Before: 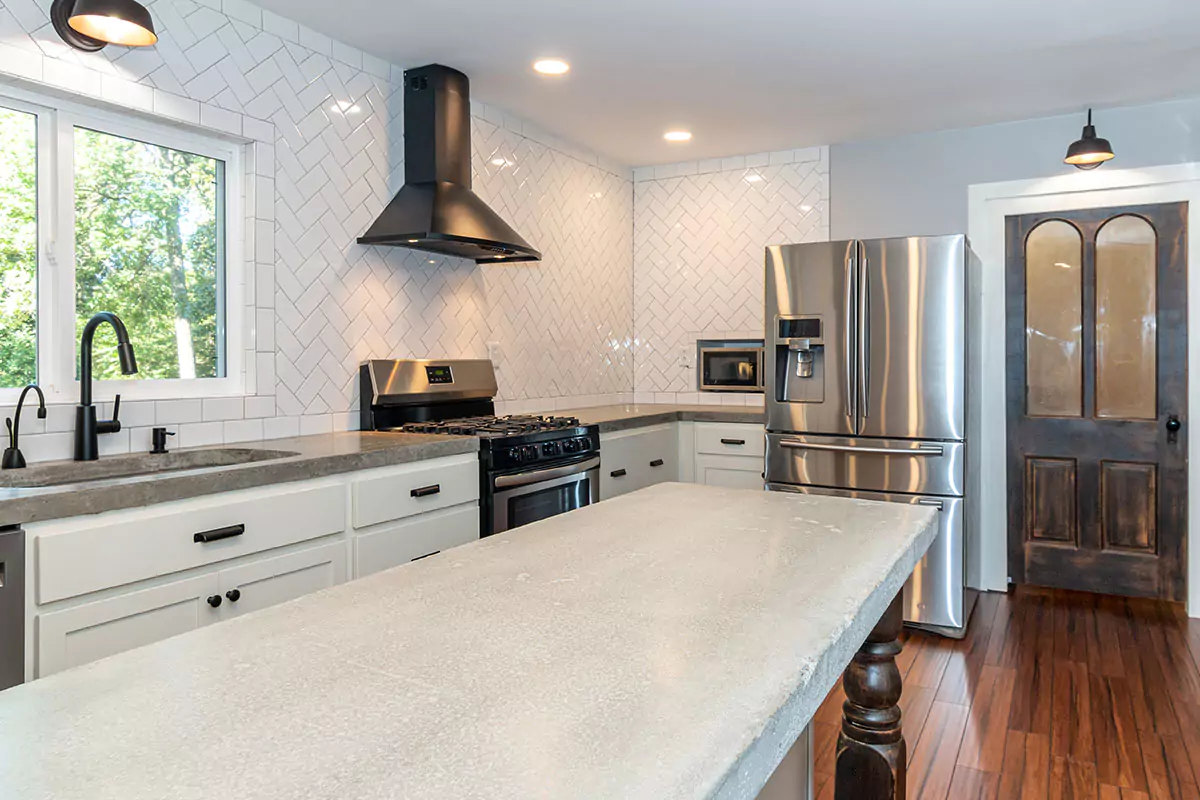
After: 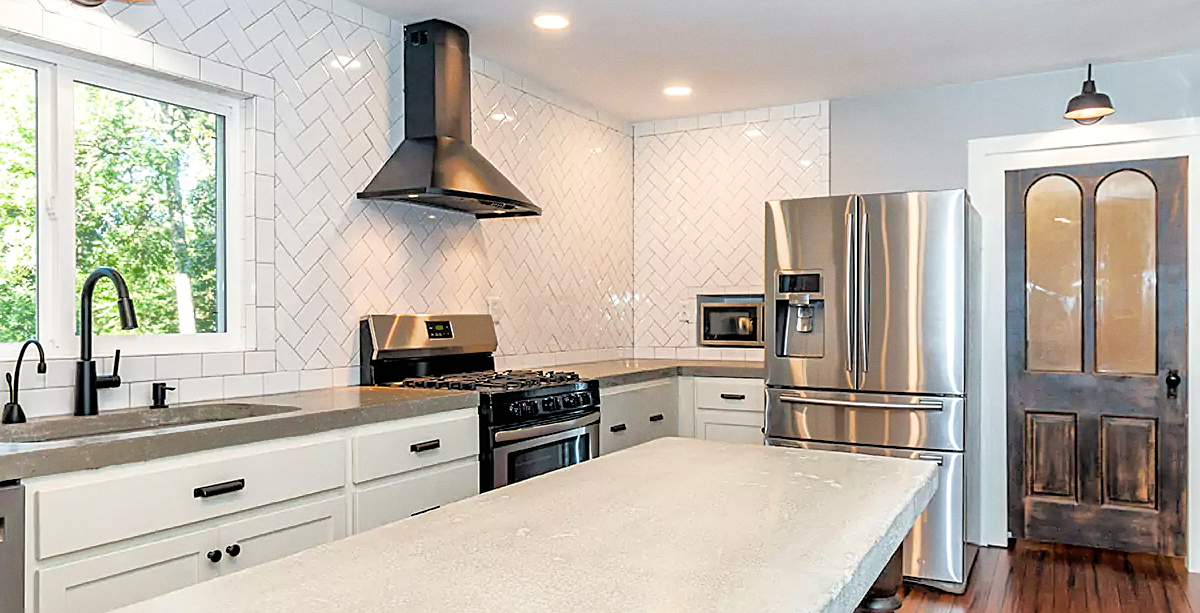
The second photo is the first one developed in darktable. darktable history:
sharpen: on, module defaults
exposure: exposure 1 EV, compensate highlight preservation false
filmic rgb: black relative exposure -5 EV, hardness 2.88, contrast 1.3, highlights saturation mix -10%
shadows and highlights: highlights -60
white balance: red 1.009, blue 0.985
crop: top 5.667%, bottom 17.637%
levels: levels [0, 0.492, 0.984]
grain: coarseness 0.09 ISO, strength 10%
